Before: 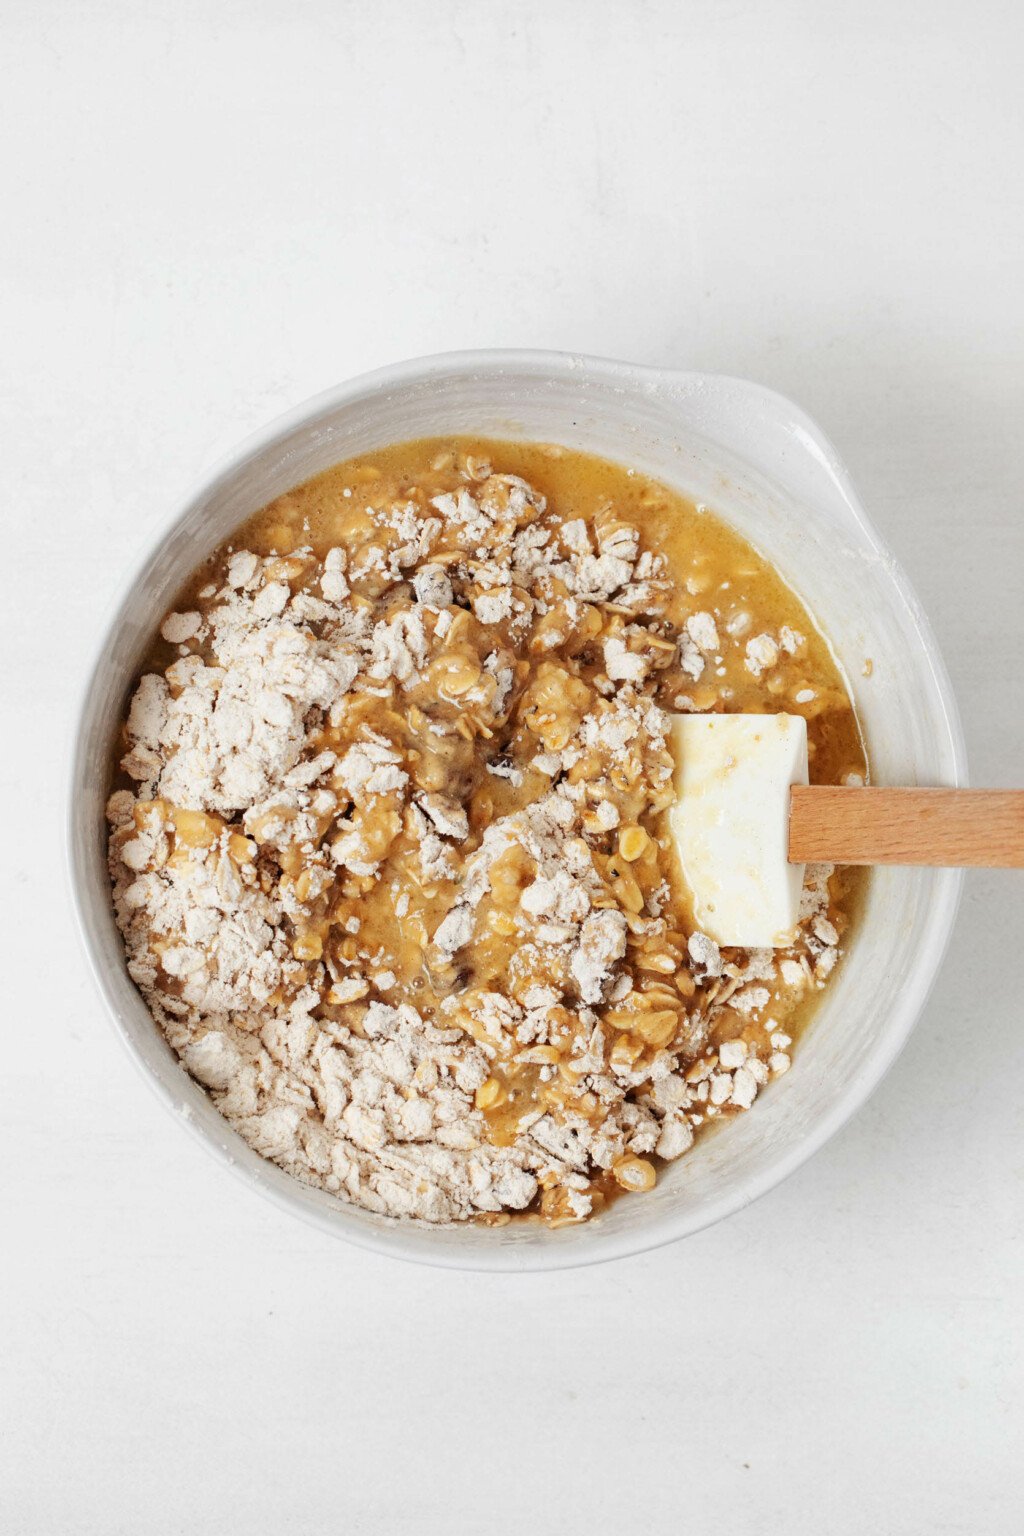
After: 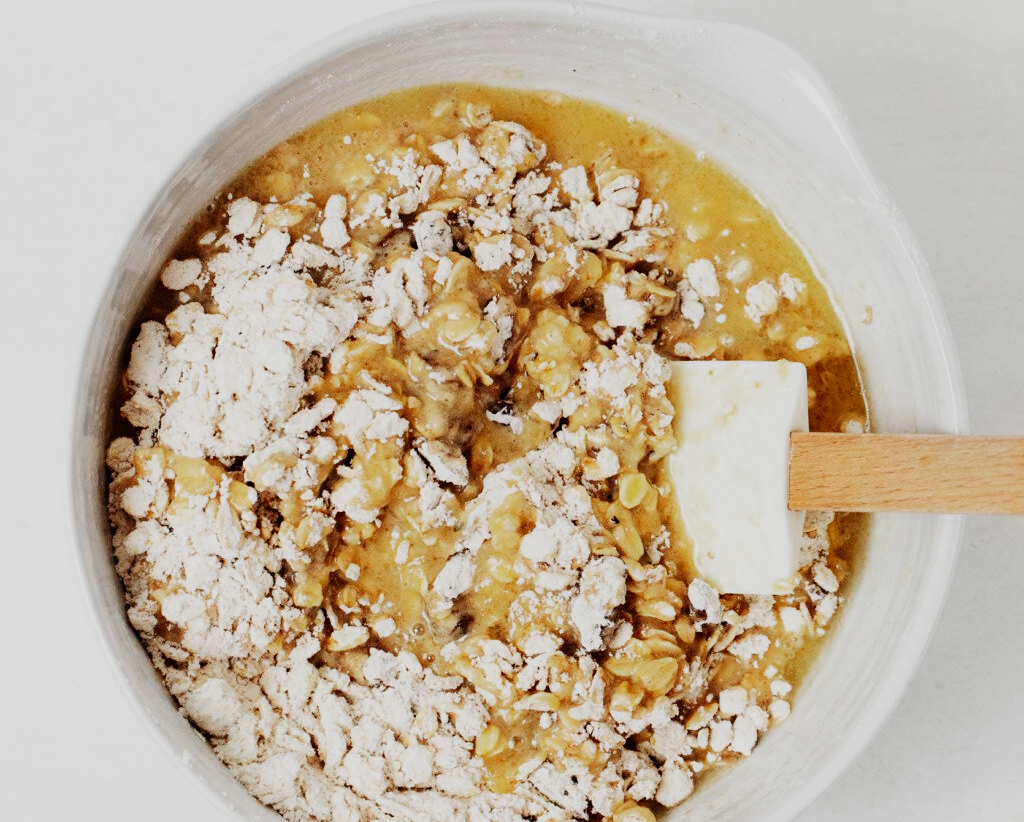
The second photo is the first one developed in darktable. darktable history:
color zones: curves: ch0 [(0, 0.558) (0.143, 0.548) (0.286, 0.447) (0.429, 0.259) (0.571, 0.5) (0.714, 0.5) (0.857, 0.593) (1, 0.558)]; ch1 [(0, 0.543) (0.01, 0.544) (0.12, 0.492) (0.248, 0.458) (0.5, 0.534) (0.748, 0.5) (0.99, 0.469) (1, 0.543)]; ch2 [(0, 0.507) (0.143, 0.522) (0.286, 0.505) (0.429, 0.5) (0.571, 0.5) (0.714, 0.5) (0.857, 0.5) (1, 0.507)]
sigmoid: contrast 1.7, skew -0.2, preserve hue 0%, red attenuation 0.1, red rotation 0.035, green attenuation 0.1, green rotation -0.017, blue attenuation 0.15, blue rotation -0.052, base primaries Rec2020
crop and rotate: top 23.043%, bottom 23.437%
